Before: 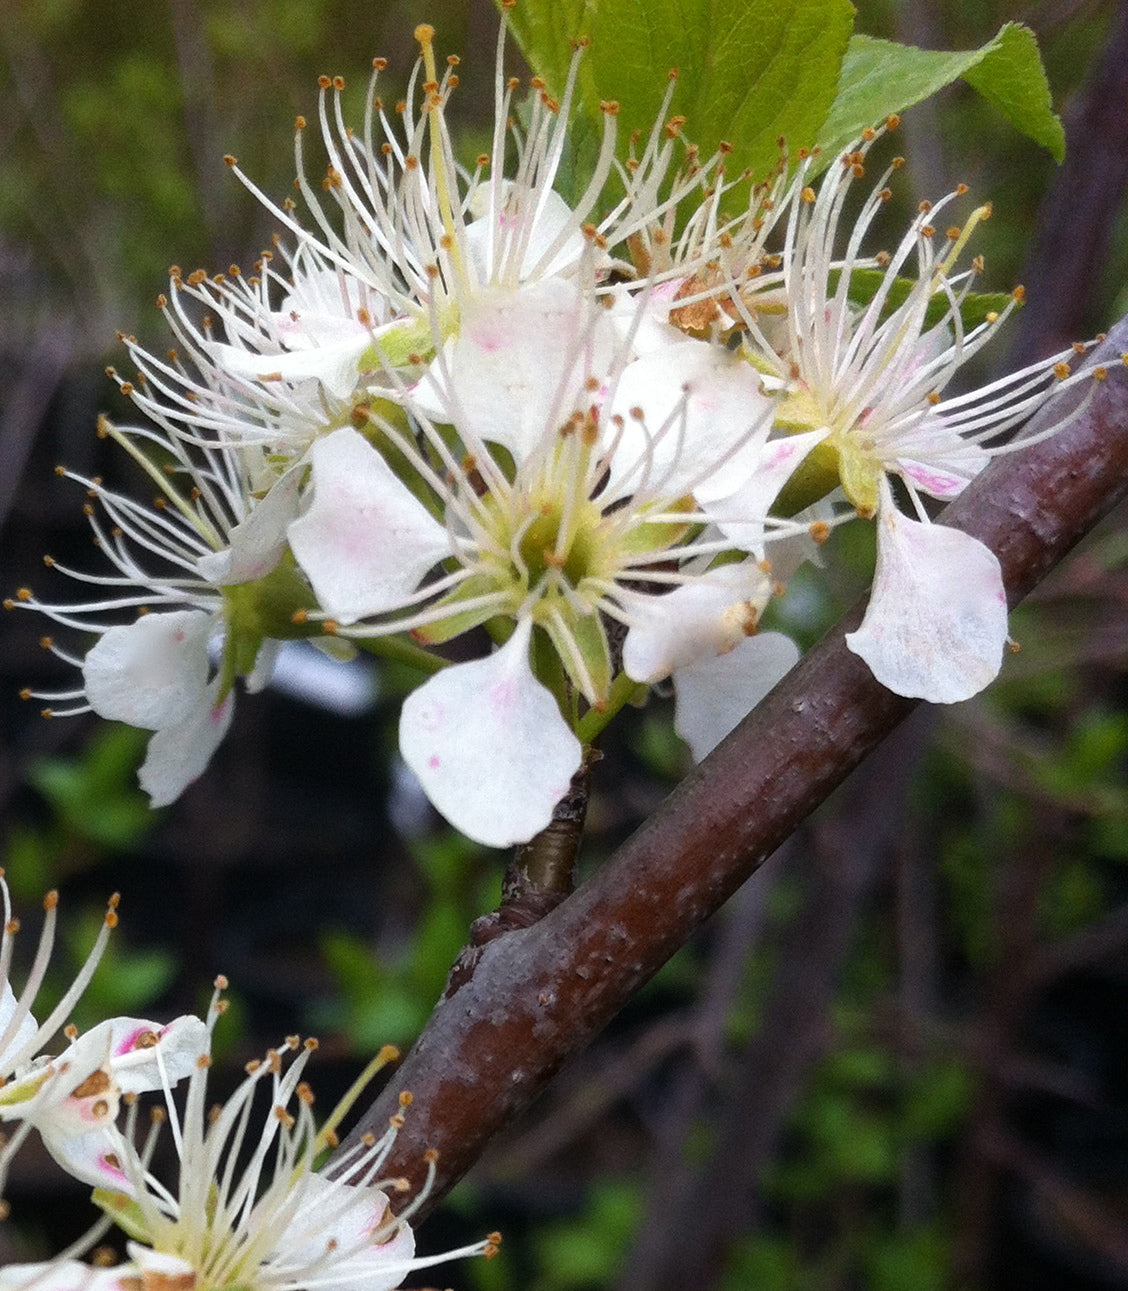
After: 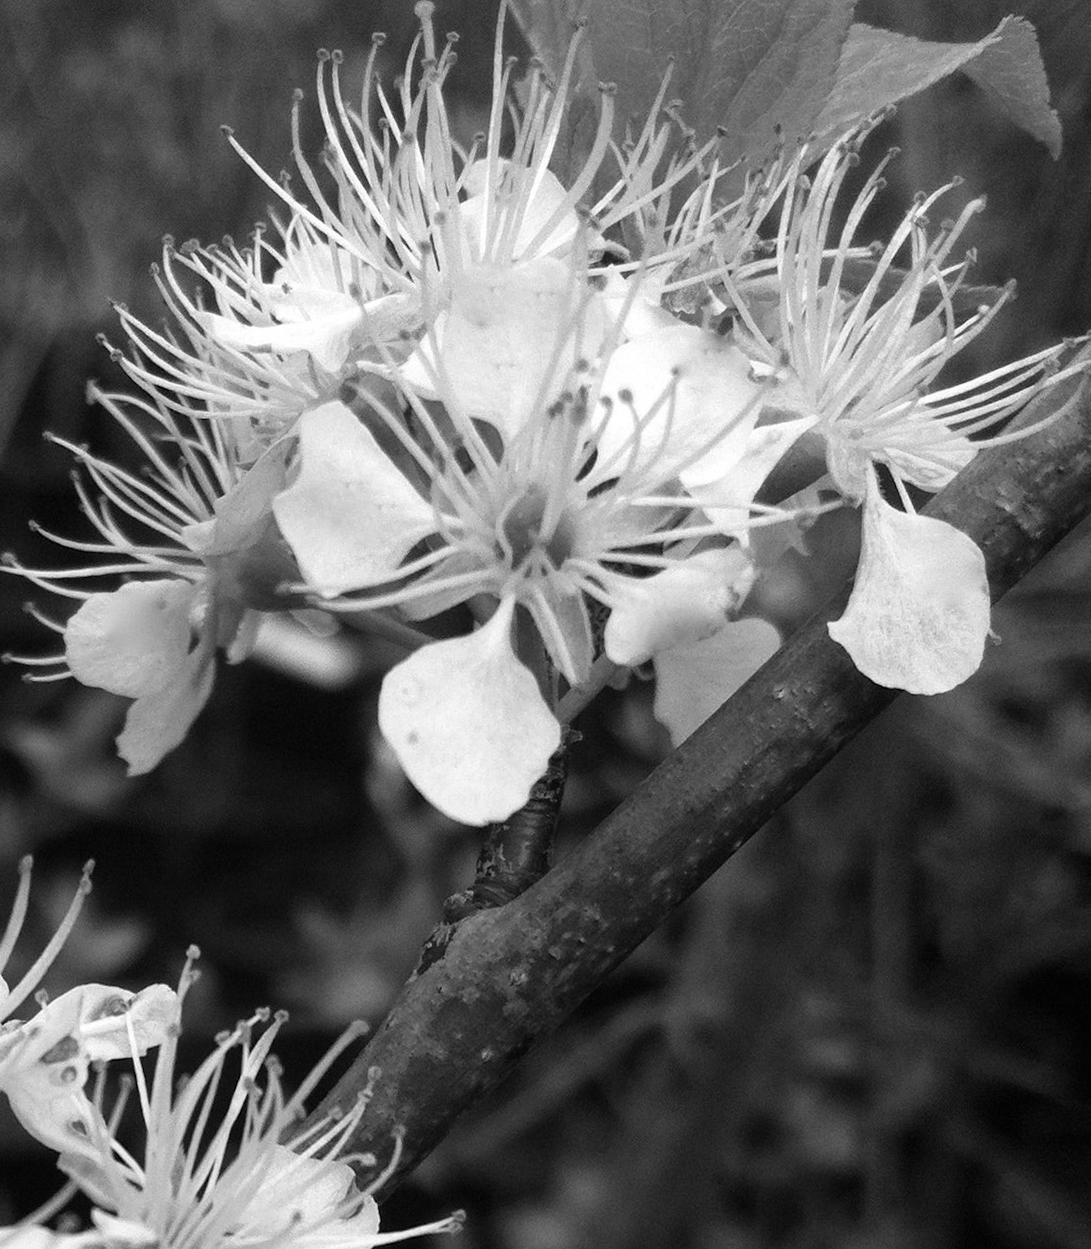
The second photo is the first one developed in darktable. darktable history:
crop and rotate: angle -1.69°
monochrome: size 3.1
